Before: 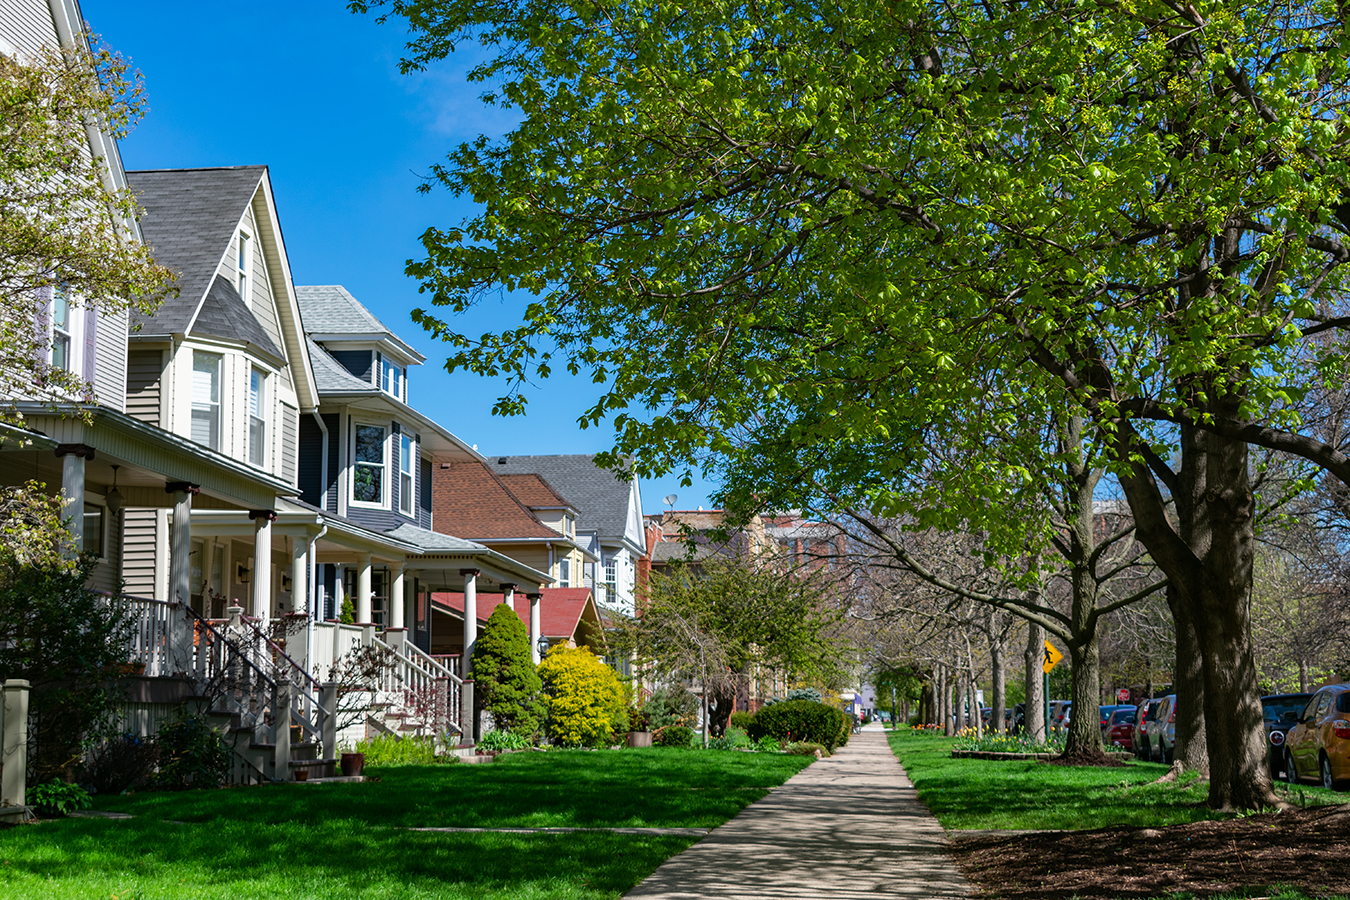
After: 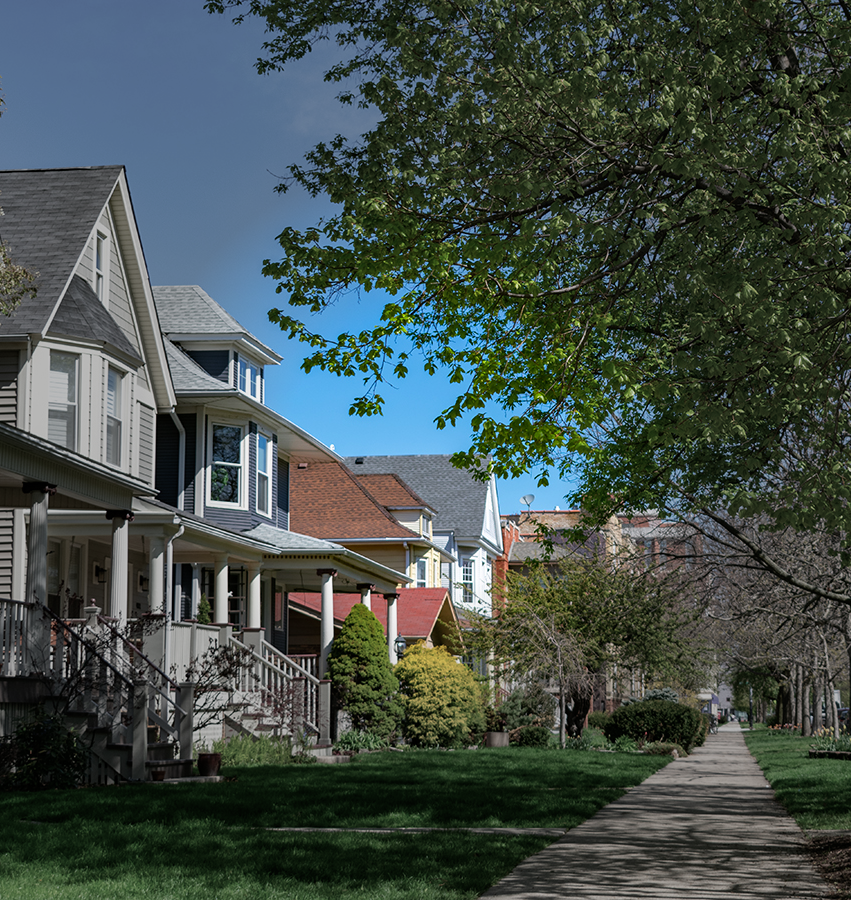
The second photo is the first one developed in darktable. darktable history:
vignetting: fall-off start 31.02%, fall-off radius 33.49%
crop: left 10.626%, right 26.333%
